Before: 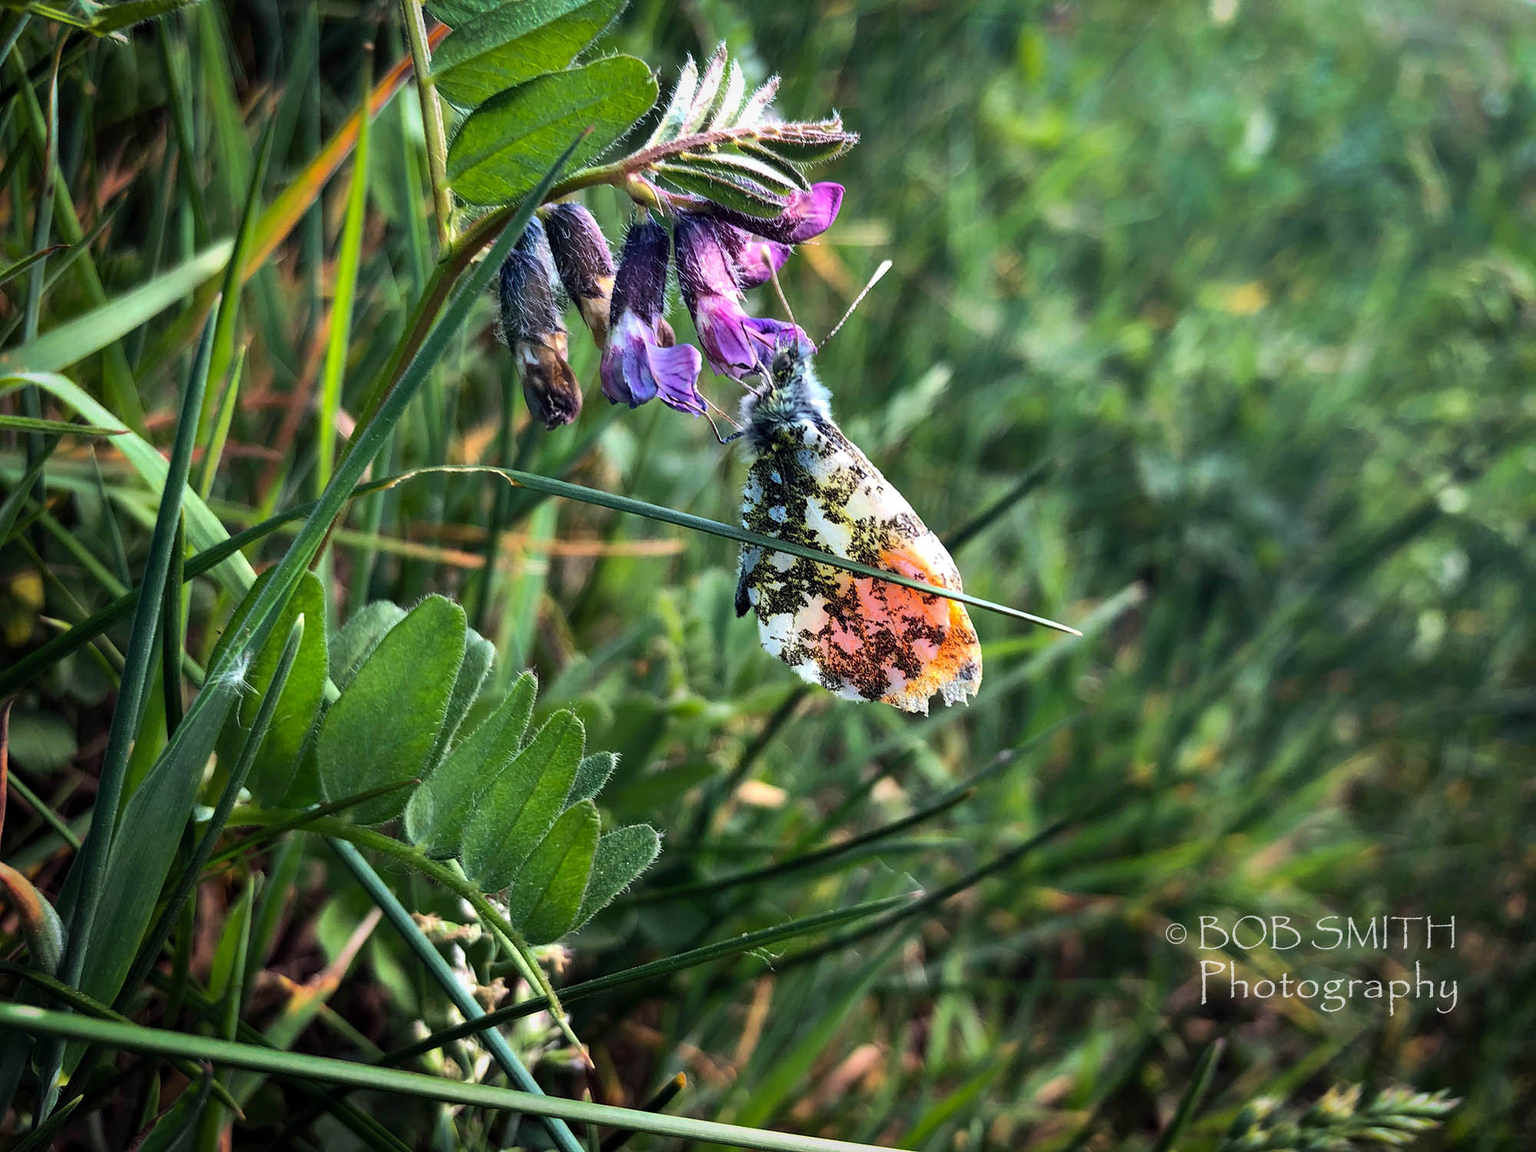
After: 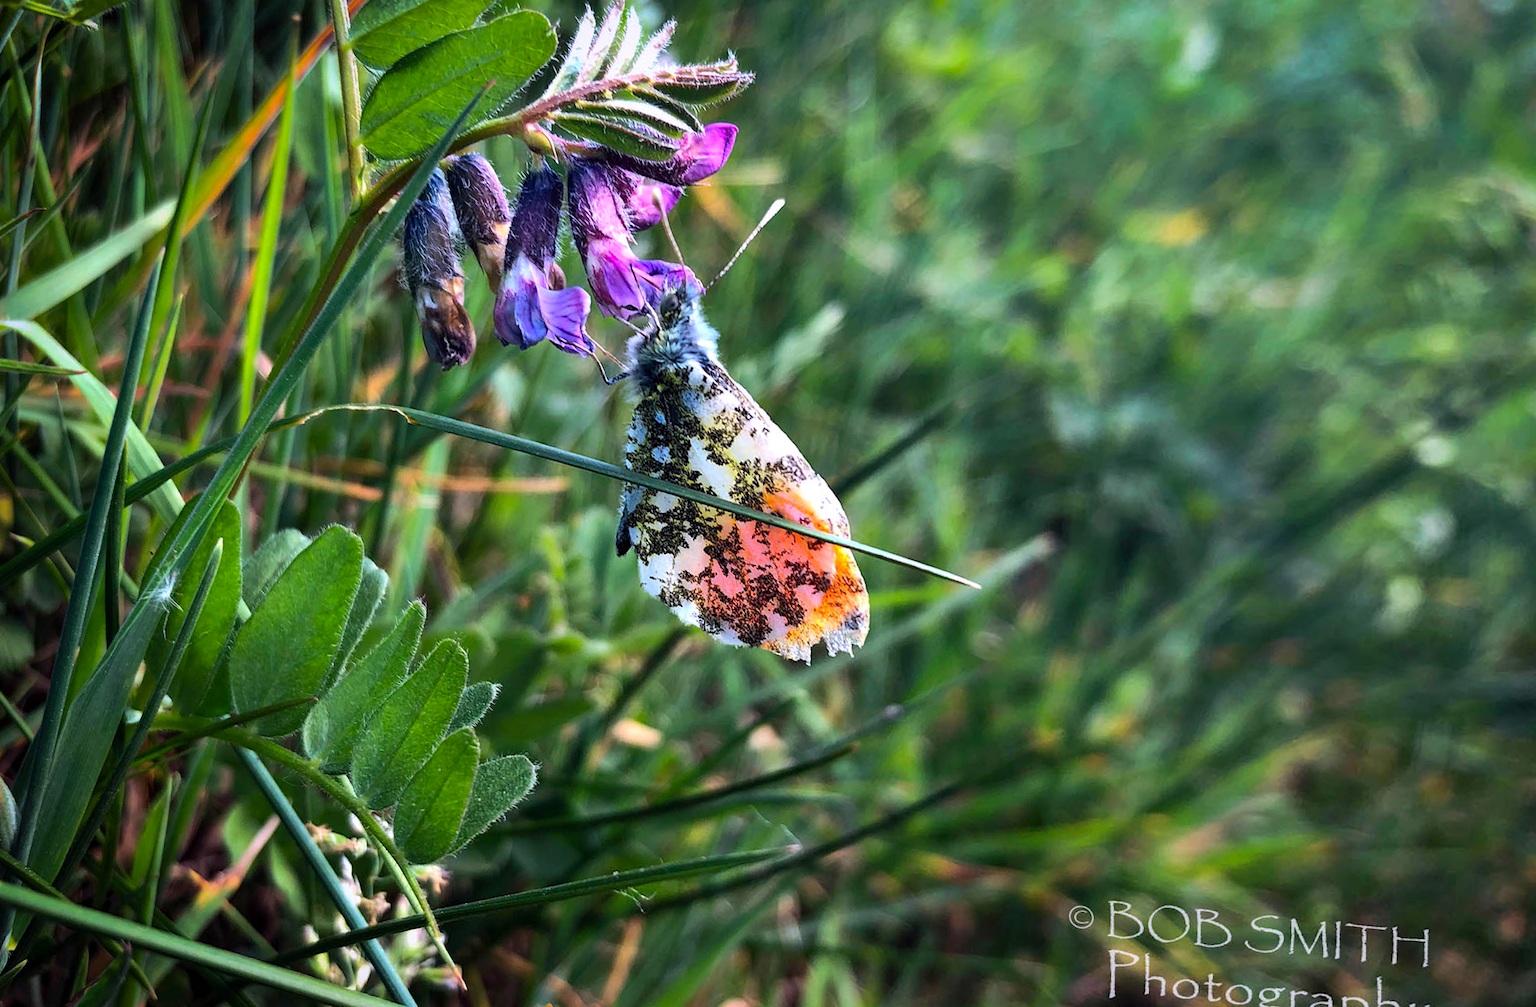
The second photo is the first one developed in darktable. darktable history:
rotate and perspective: rotation 1.69°, lens shift (vertical) -0.023, lens shift (horizontal) -0.291, crop left 0.025, crop right 0.988, crop top 0.092, crop bottom 0.842
white balance: red 1.004, blue 1.096
contrast brightness saturation: saturation 0.18
